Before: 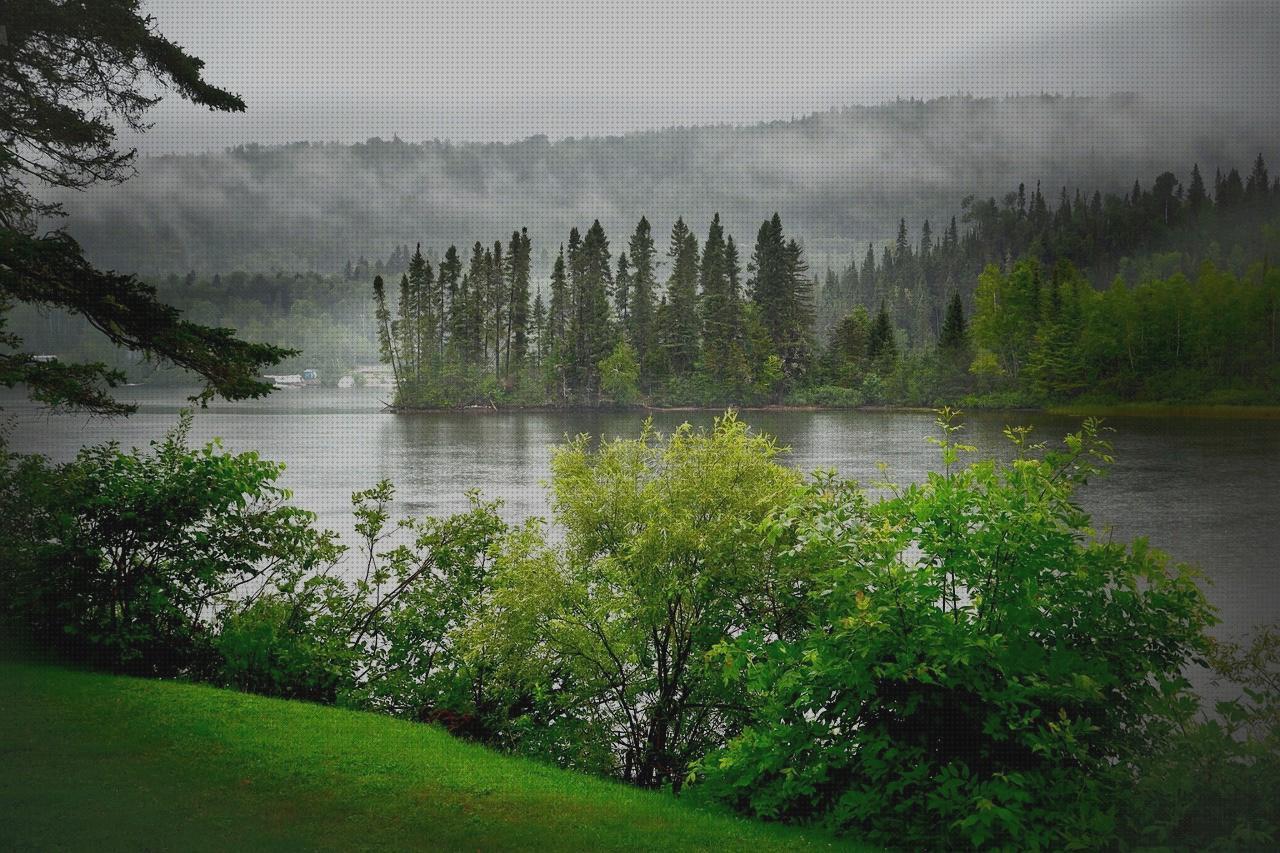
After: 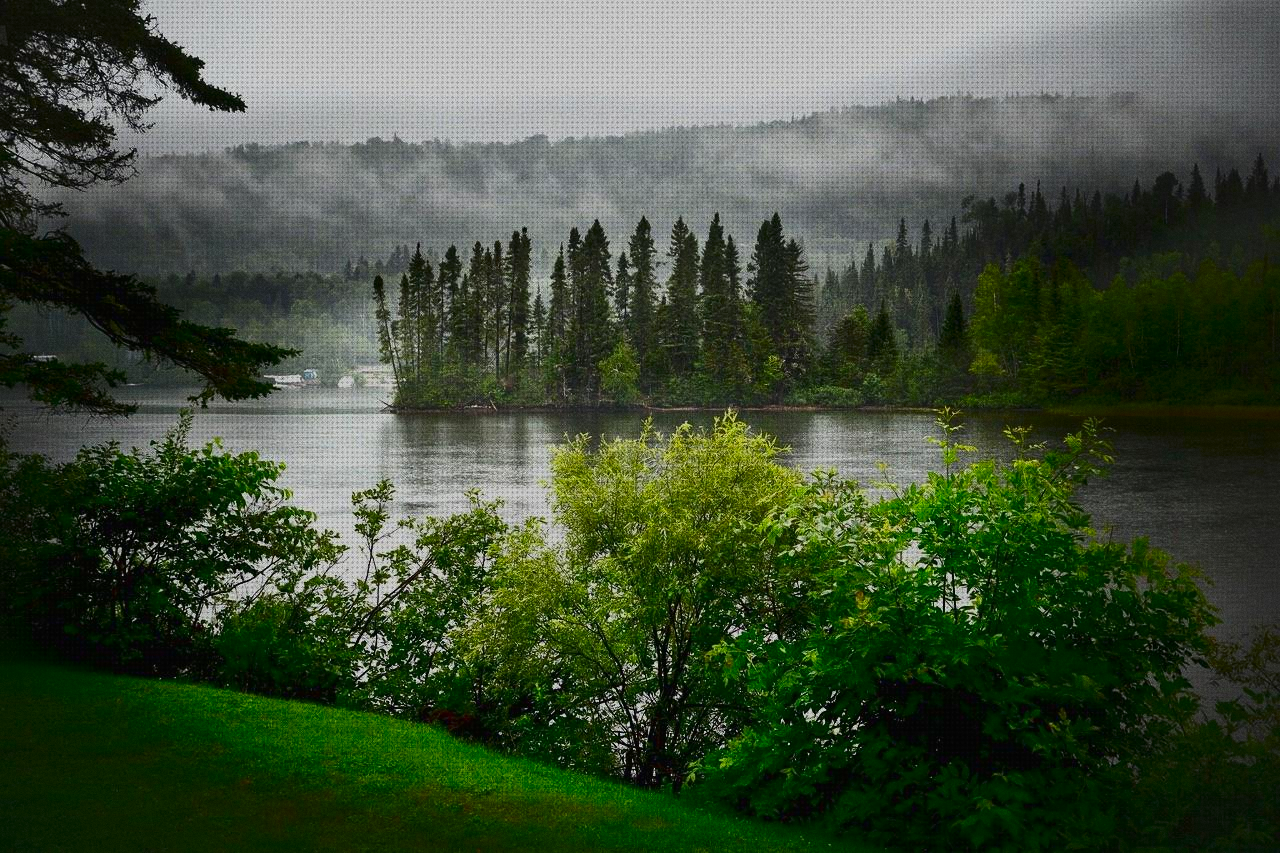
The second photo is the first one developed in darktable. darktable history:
grain: coarseness 0.47 ISO
contrast brightness saturation: contrast 0.21, brightness -0.11, saturation 0.21
